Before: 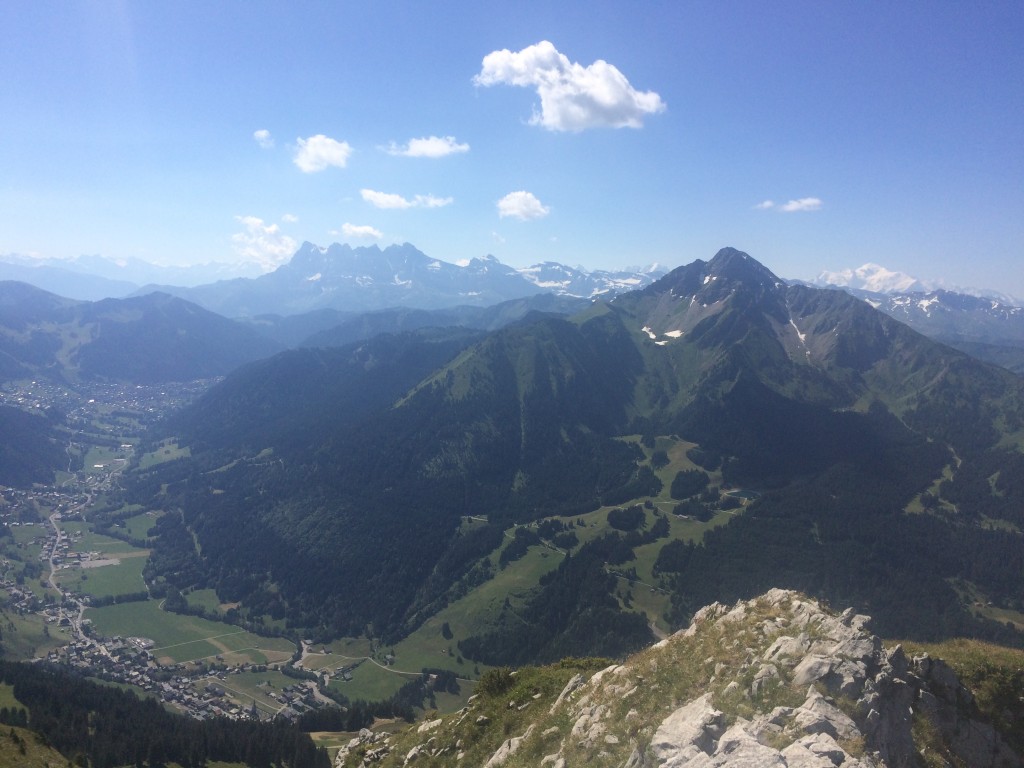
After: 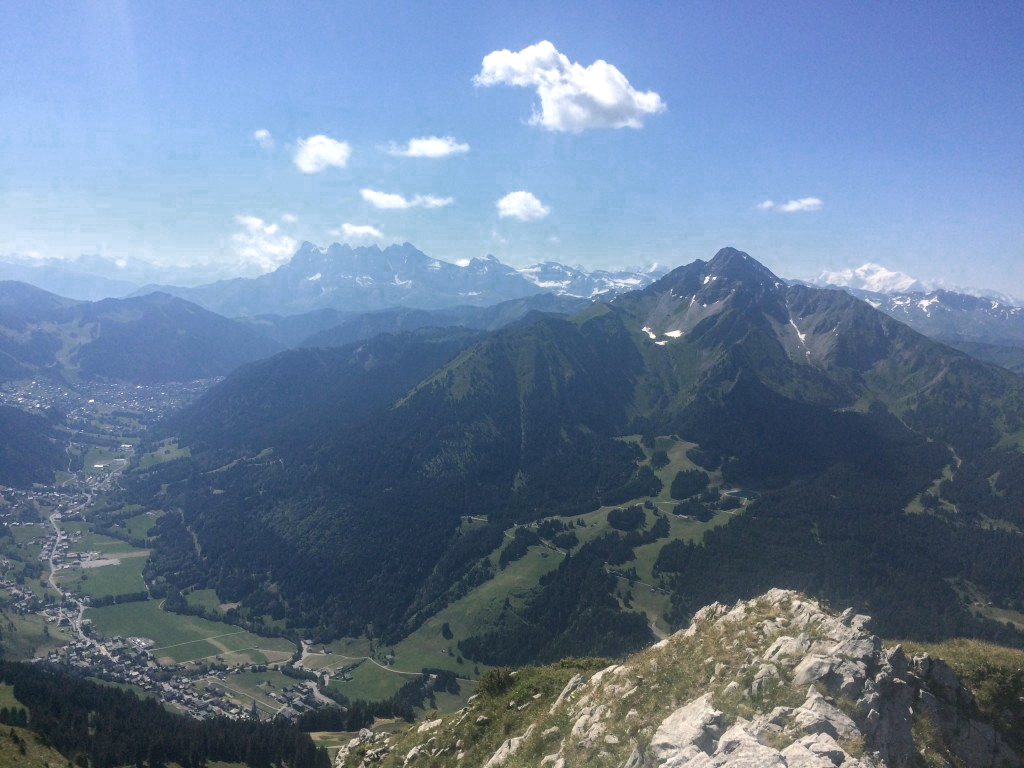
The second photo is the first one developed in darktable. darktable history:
local contrast: detail 130%
color balance: mode lift, gamma, gain (sRGB), lift [1, 1, 1.022, 1.026]
color zones: curves: ch0 [(0.25, 0.5) (0.636, 0.25) (0.75, 0.5)]
